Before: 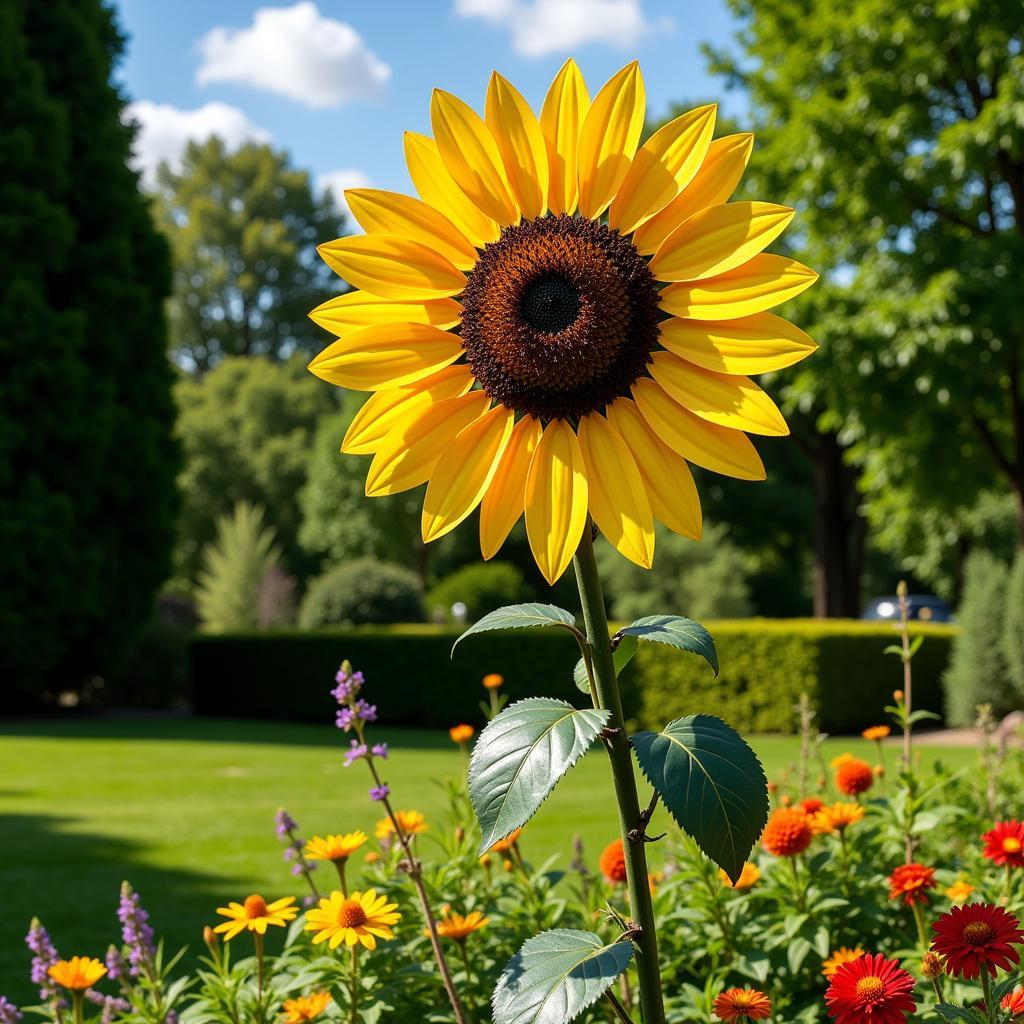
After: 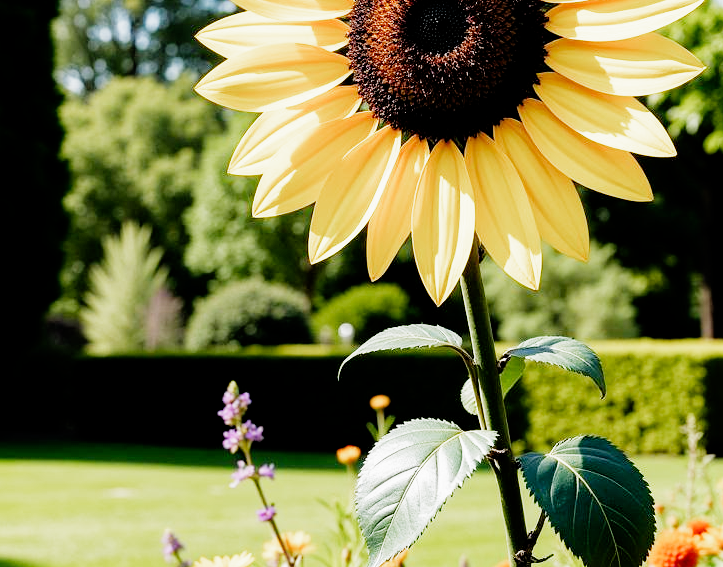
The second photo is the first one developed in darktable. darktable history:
crop: left 11.044%, top 27.312%, right 18.29%, bottom 17.274%
exposure: exposure 0.492 EV, compensate highlight preservation false
tone equalizer: -8 EV -1.11 EV, -7 EV -0.978 EV, -6 EV -0.836 EV, -5 EV -0.552 EV, -3 EV 0.569 EV, -2 EV 0.863 EV, -1 EV 0.996 EV, +0 EV 1.06 EV
filmic rgb: black relative exposure -7.65 EV, white relative exposure 4.56 EV, hardness 3.61, contrast 1.059, preserve chrominance no, color science v4 (2020), contrast in shadows soft
